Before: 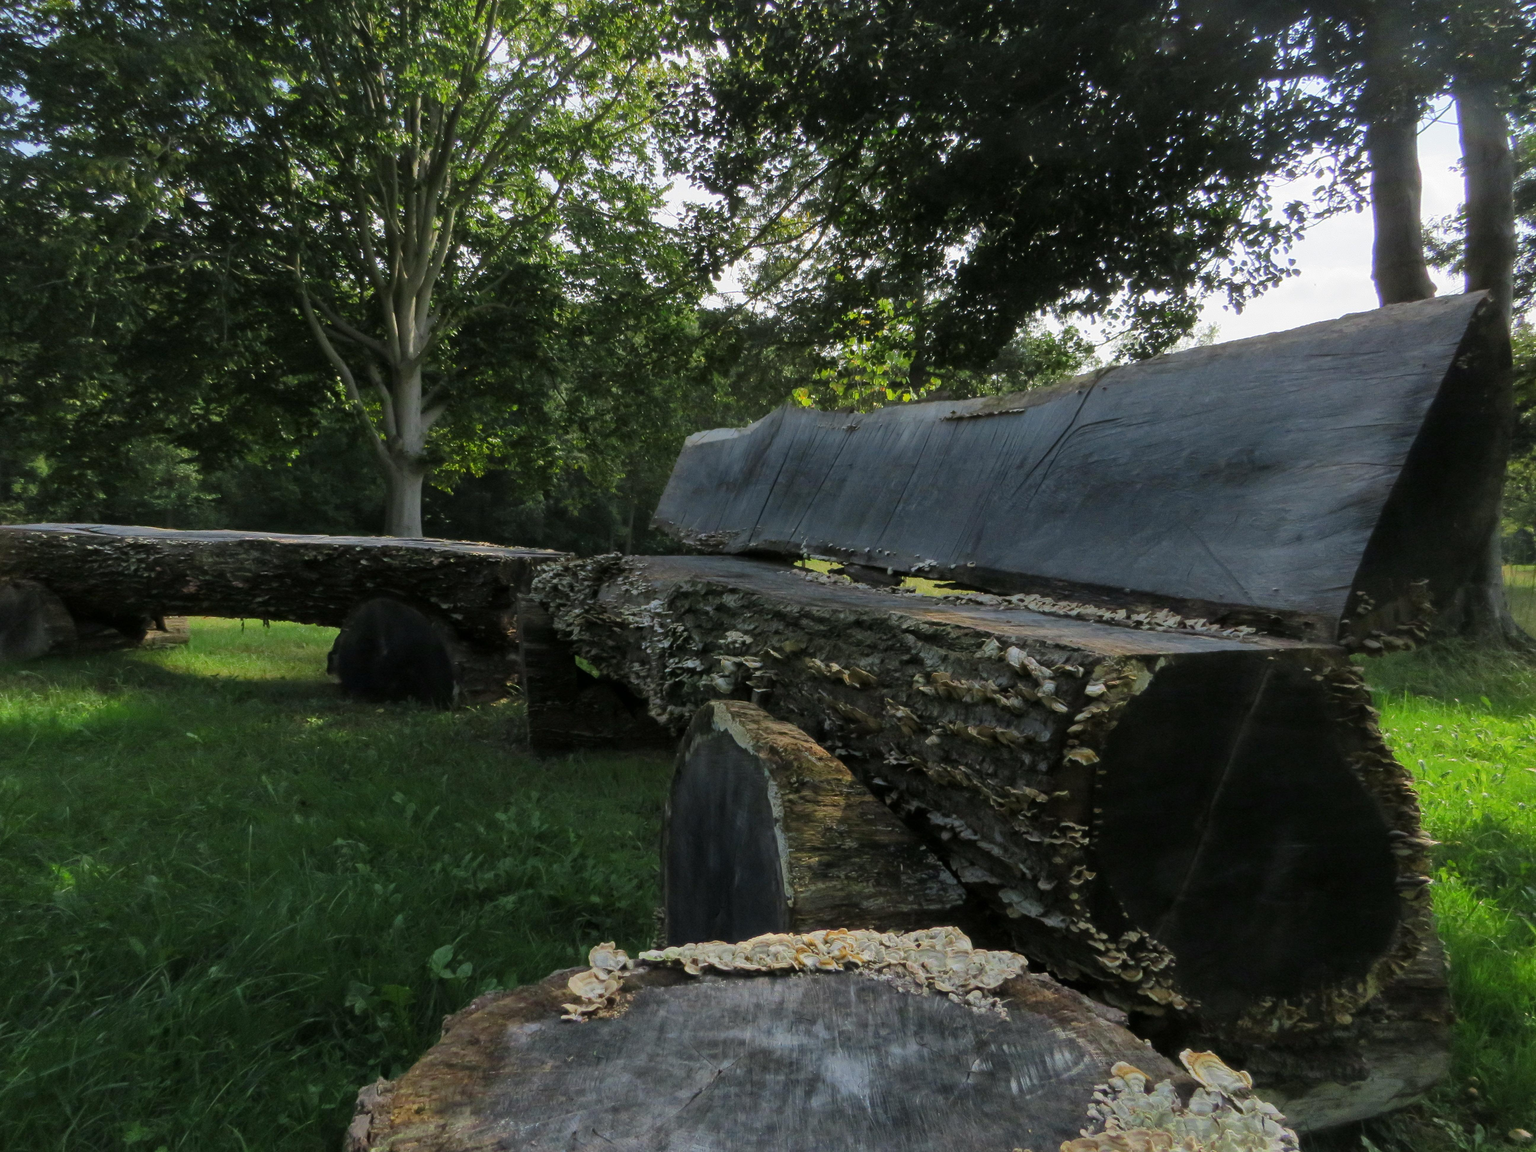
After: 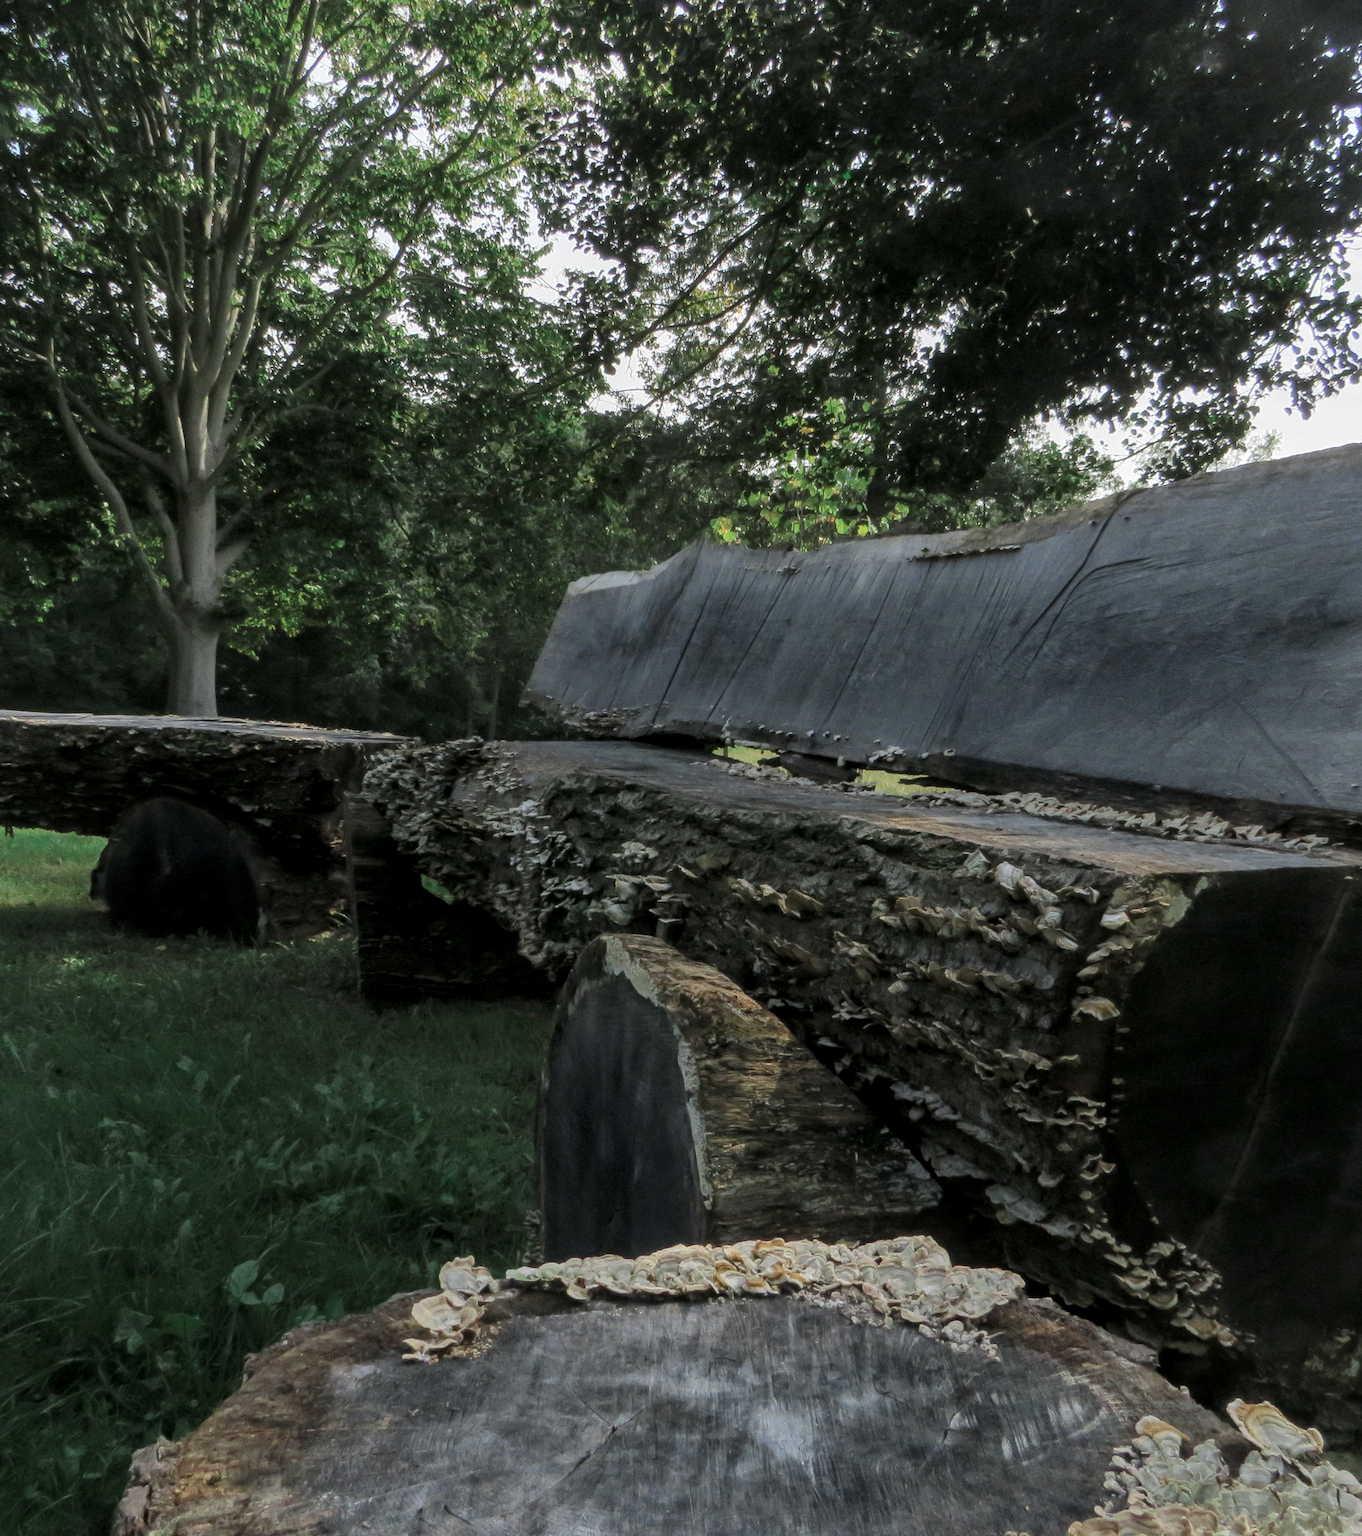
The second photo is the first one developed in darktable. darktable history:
local contrast: on, module defaults
color zones: curves: ch0 [(0, 0.5) (0.125, 0.4) (0.25, 0.5) (0.375, 0.4) (0.5, 0.4) (0.625, 0.6) (0.75, 0.6) (0.875, 0.5)]; ch1 [(0, 0.35) (0.125, 0.45) (0.25, 0.35) (0.375, 0.35) (0.5, 0.35) (0.625, 0.35) (0.75, 0.45) (0.875, 0.35)]; ch2 [(0, 0.6) (0.125, 0.5) (0.25, 0.5) (0.375, 0.6) (0.5, 0.6) (0.625, 0.5) (0.75, 0.5) (0.875, 0.5)]
crop: left 16.899%, right 16.556%
